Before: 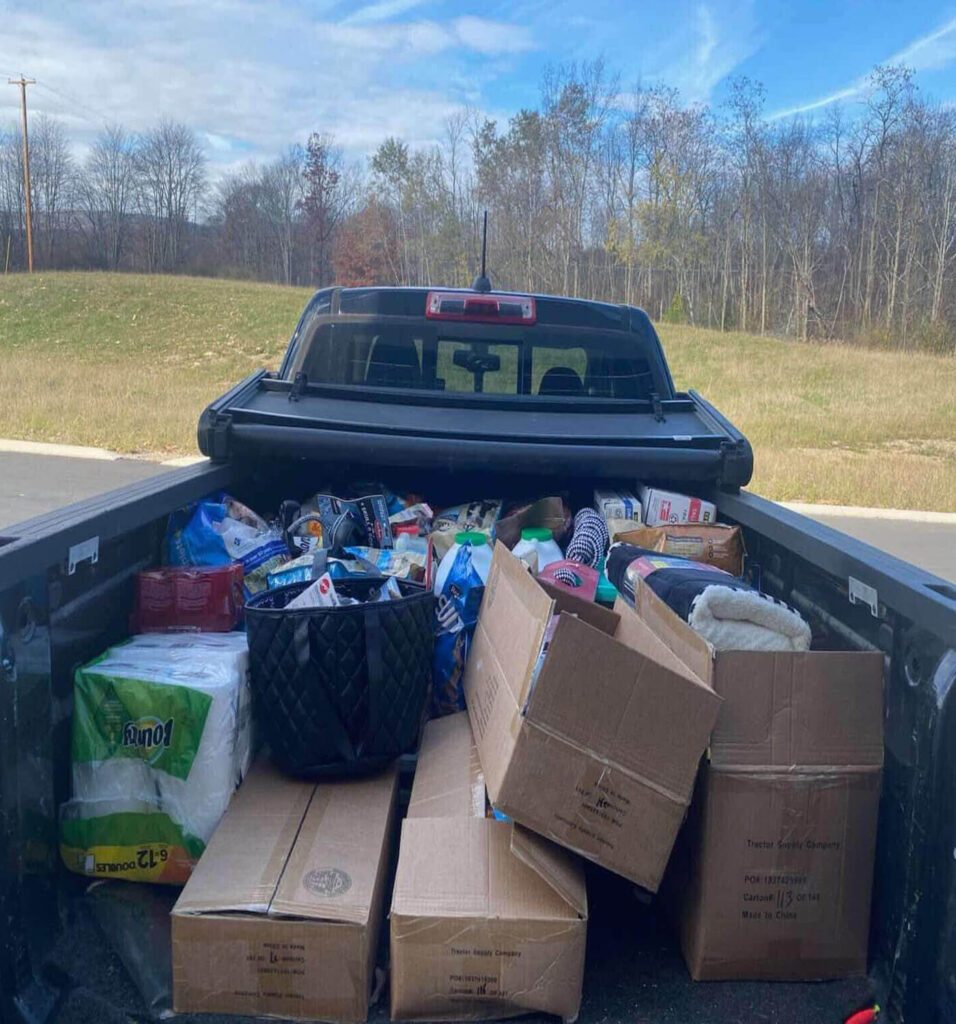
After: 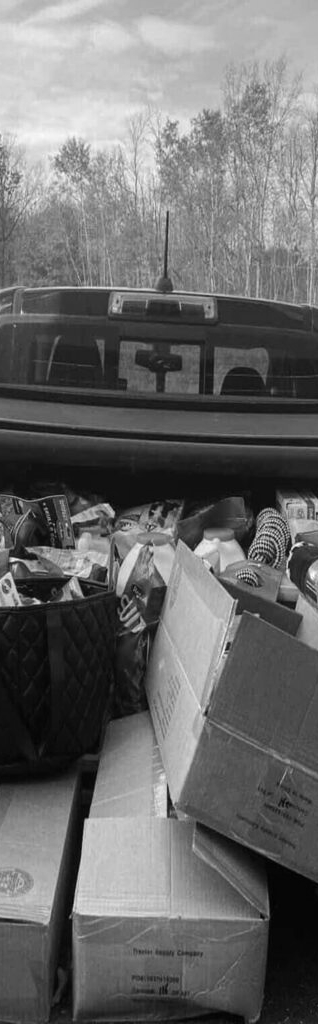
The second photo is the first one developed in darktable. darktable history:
crop: left 33.36%, right 33.36%
monochrome: a 16.06, b 15.48, size 1
tone equalizer: -8 EV -0.417 EV, -7 EV -0.389 EV, -6 EV -0.333 EV, -5 EV -0.222 EV, -3 EV 0.222 EV, -2 EV 0.333 EV, -1 EV 0.389 EV, +0 EV 0.417 EV, edges refinement/feathering 500, mask exposure compensation -1.57 EV, preserve details no
